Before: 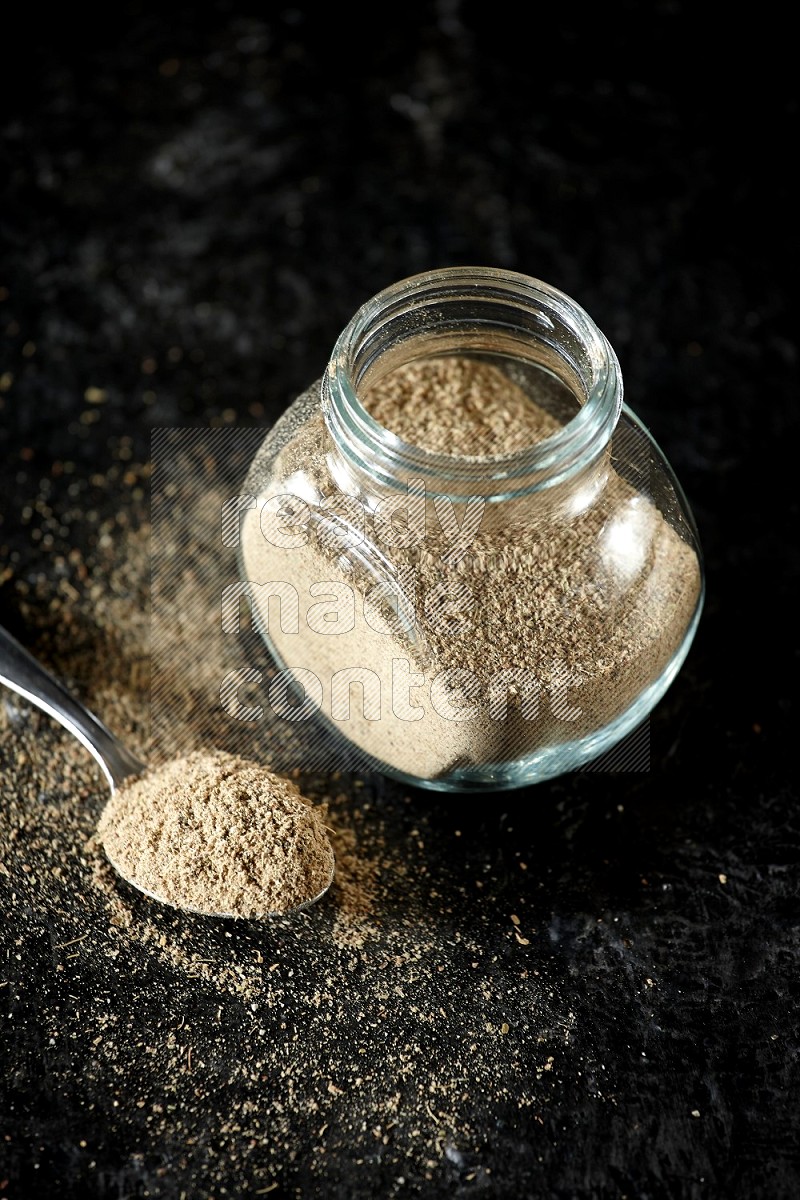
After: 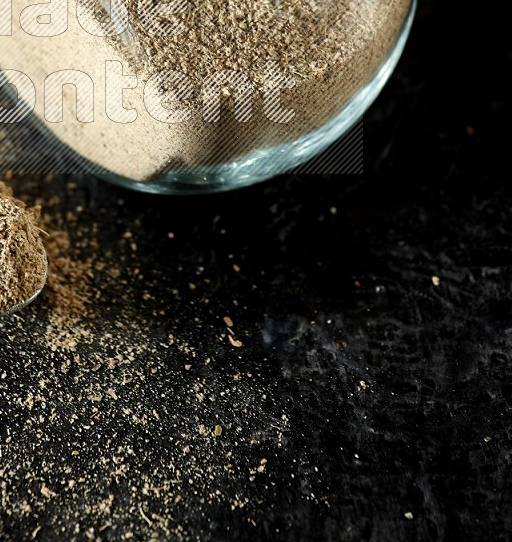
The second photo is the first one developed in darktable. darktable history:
crop and rotate: left 35.955%, top 49.915%, bottom 4.85%
